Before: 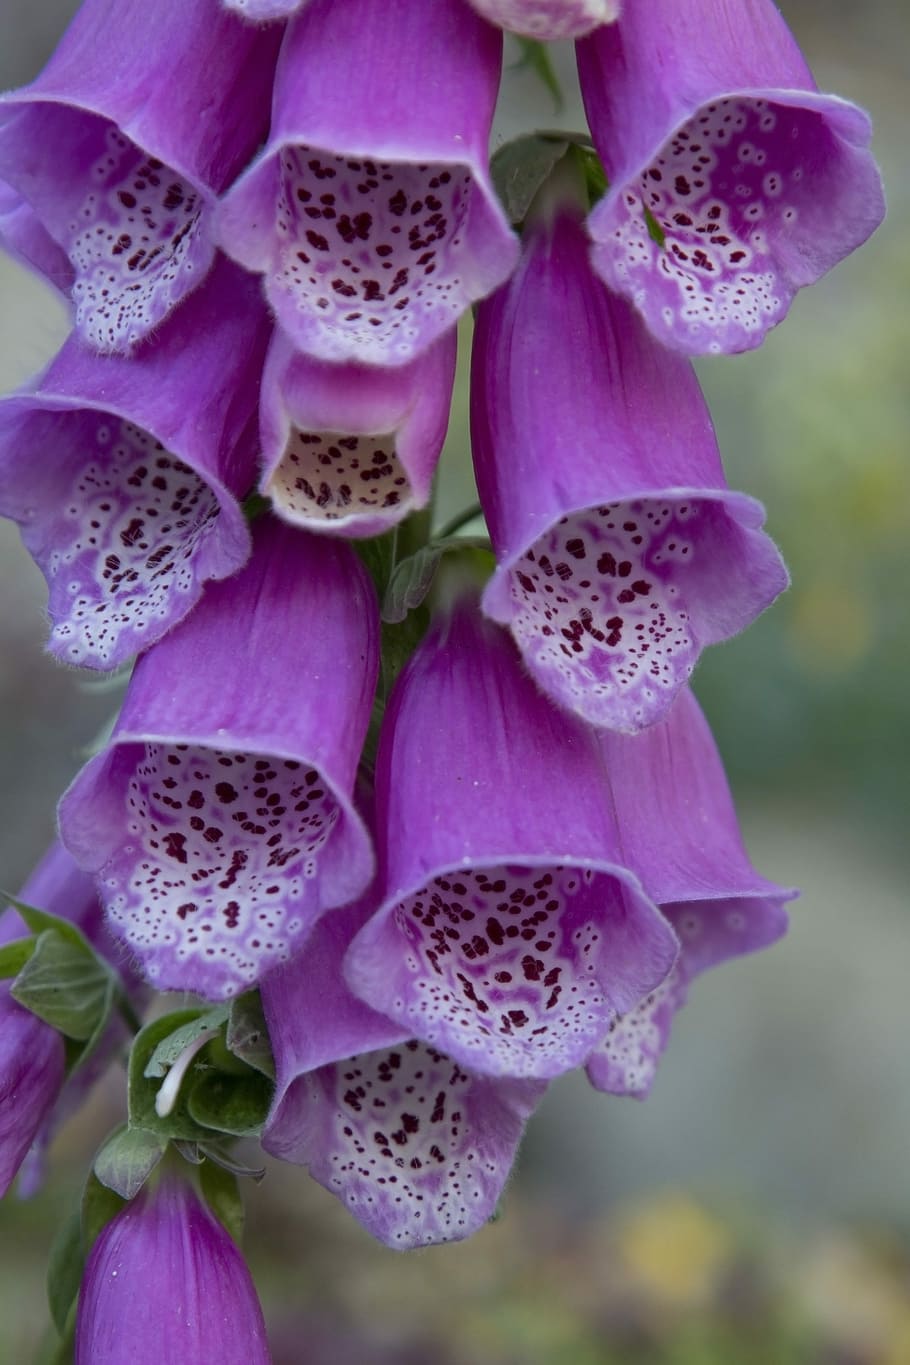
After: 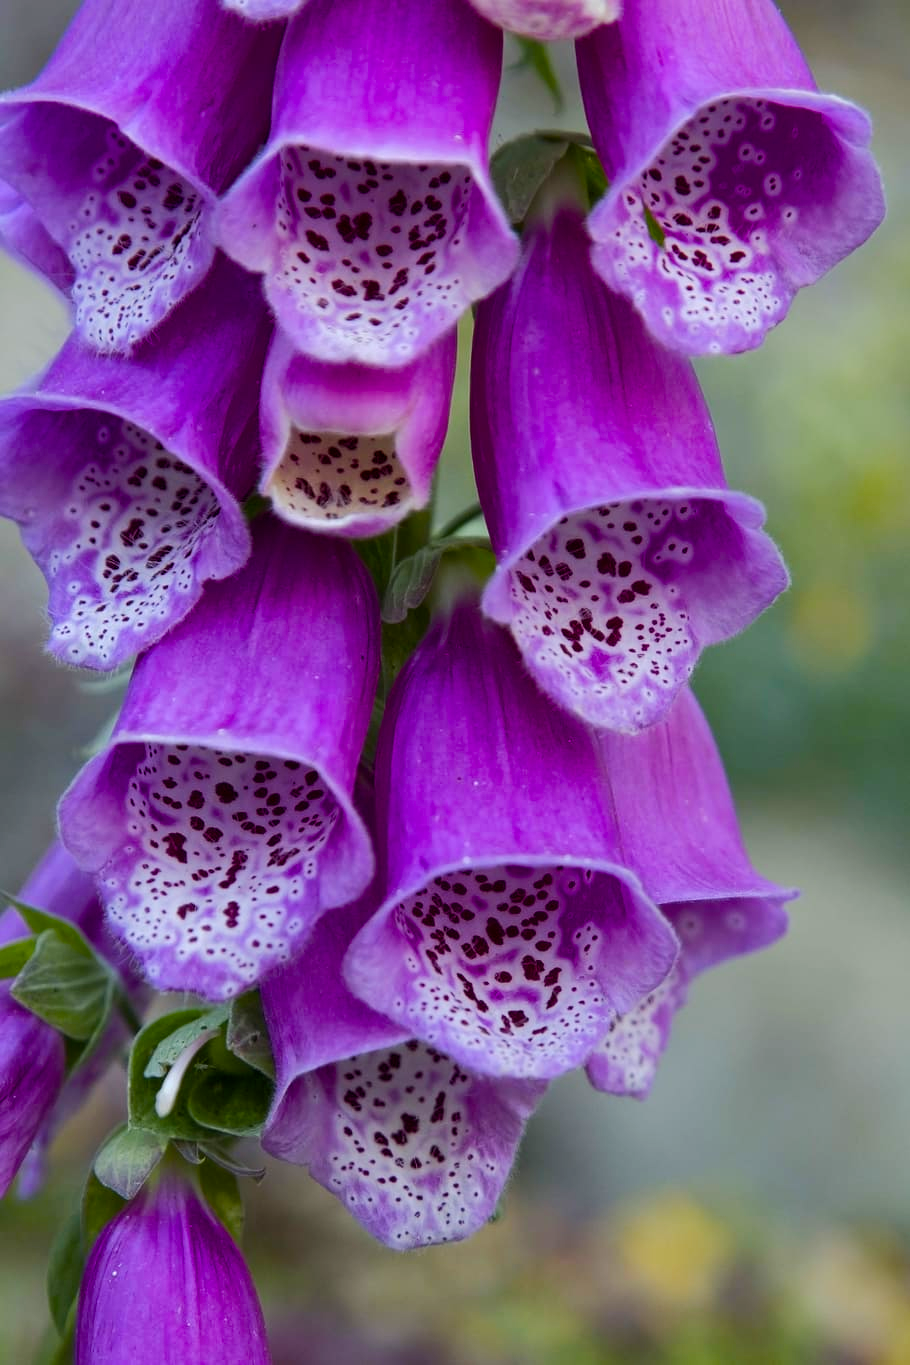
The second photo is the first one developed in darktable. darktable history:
color balance rgb: perceptual saturation grading › global saturation 23.8%, perceptual saturation grading › highlights -23.992%, perceptual saturation grading › mid-tones 24.692%, perceptual saturation grading › shadows 40.339%, perceptual brilliance grading › highlights 6.621%, perceptual brilliance grading › mid-tones 17.561%, perceptual brilliance grading › shadows -5.54%
